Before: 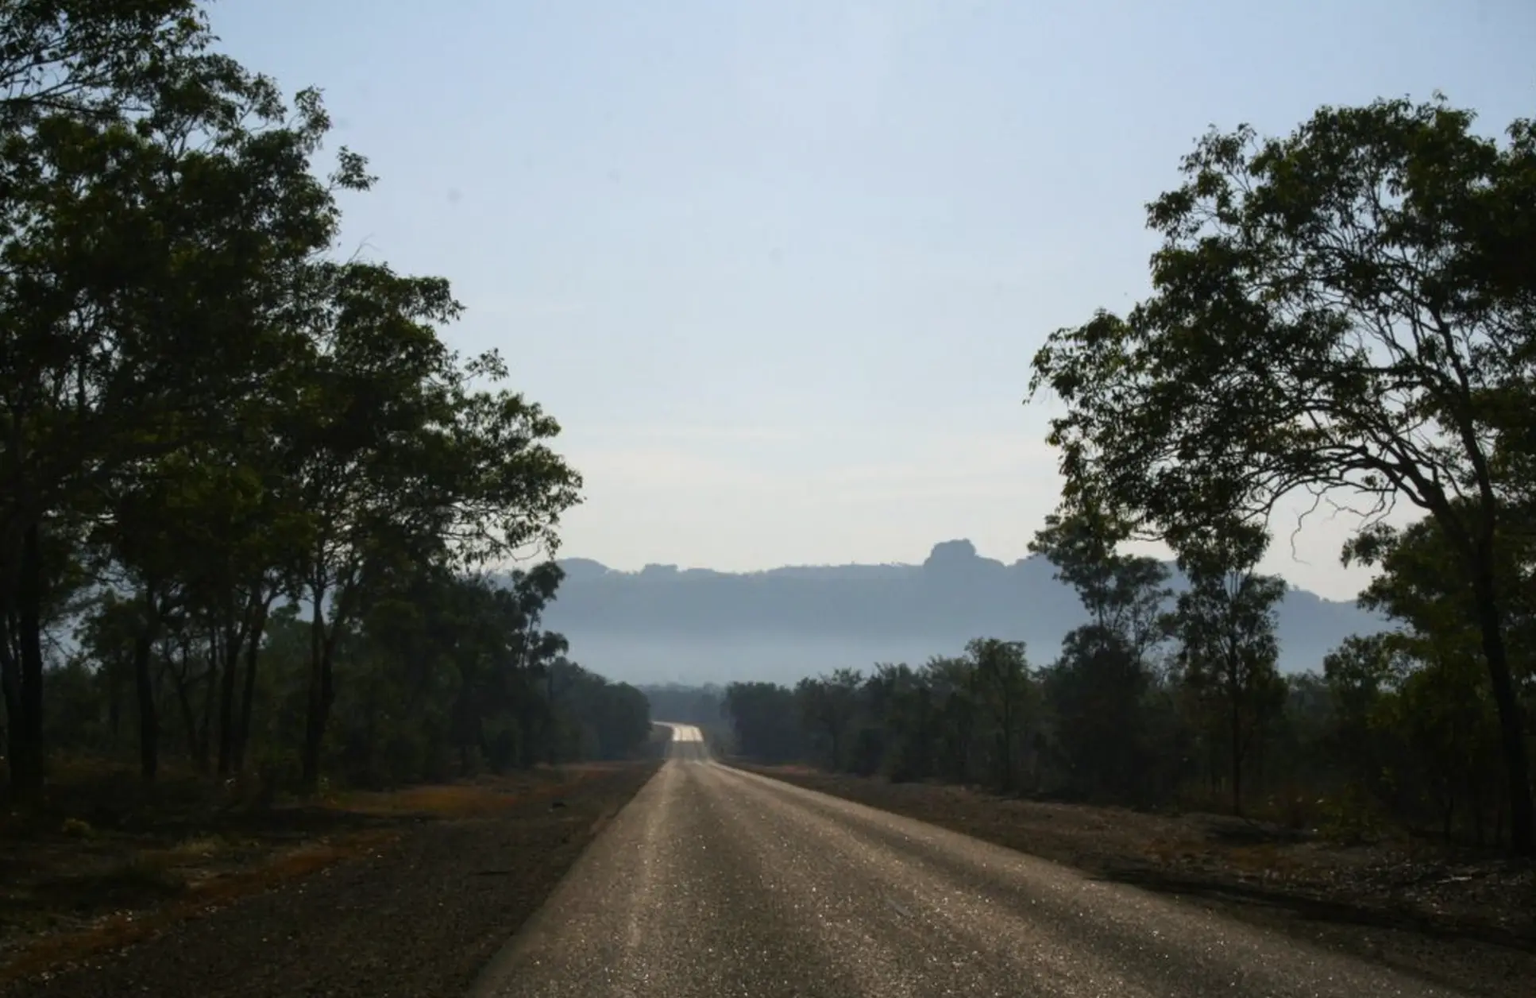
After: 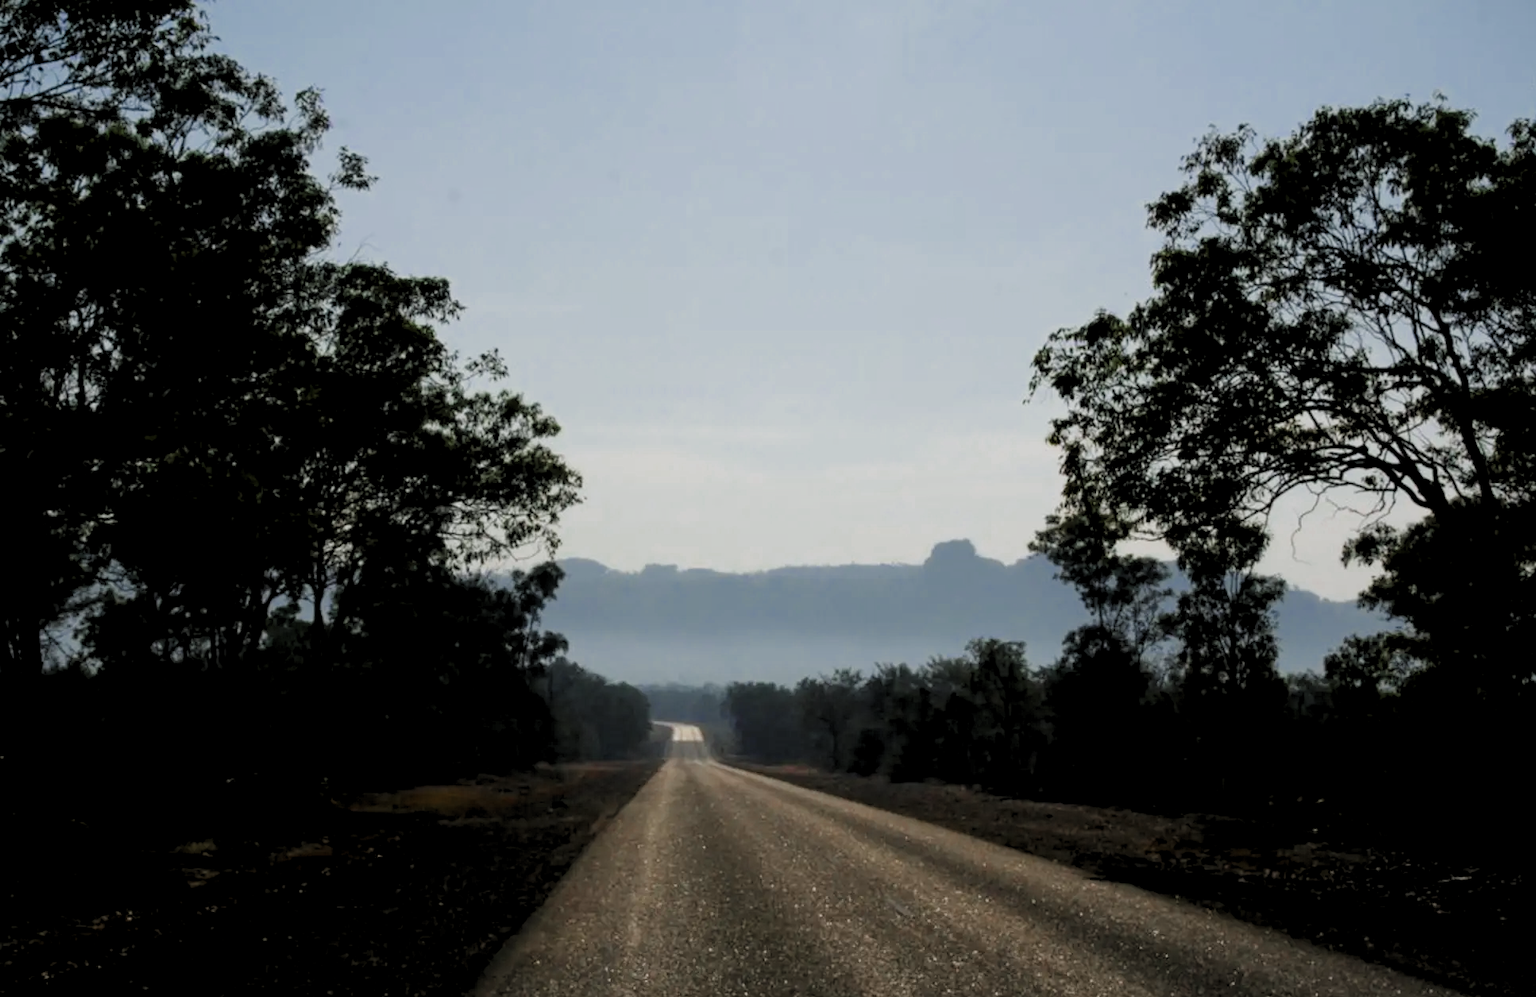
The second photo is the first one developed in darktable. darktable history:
color zones: curves: ch0 [(0, 0.5) (0.125, 0.4) (0.25, 0.5) (0.375, 0.4) (0.5, 0.4) (0.625, 0.35) (0.75, 0.35) (0.875, 0.5)]; ch1 [(0, 0.35) (0.125, 0.45) (0.25, 0.35) (0.375, 0.35) (0.5, 0.35) (0.625, 0.35) (0.75, 0.45) (0.875, 0.35)]; ch2 [(0, 0.6) (0.125, 0.5) (0.25, 0.5) (0.375, 0.6) (0.5, 0.6) (0.625, 0.5) (0.75, 0.5) (0.875, 0.5)]
levels: levels [0.073, 0.497, 0.972]
filmic rgb: hardness 4.17
color balance rgb: perceptual saturation grading › global saturation 25%, global vibrance 20%
